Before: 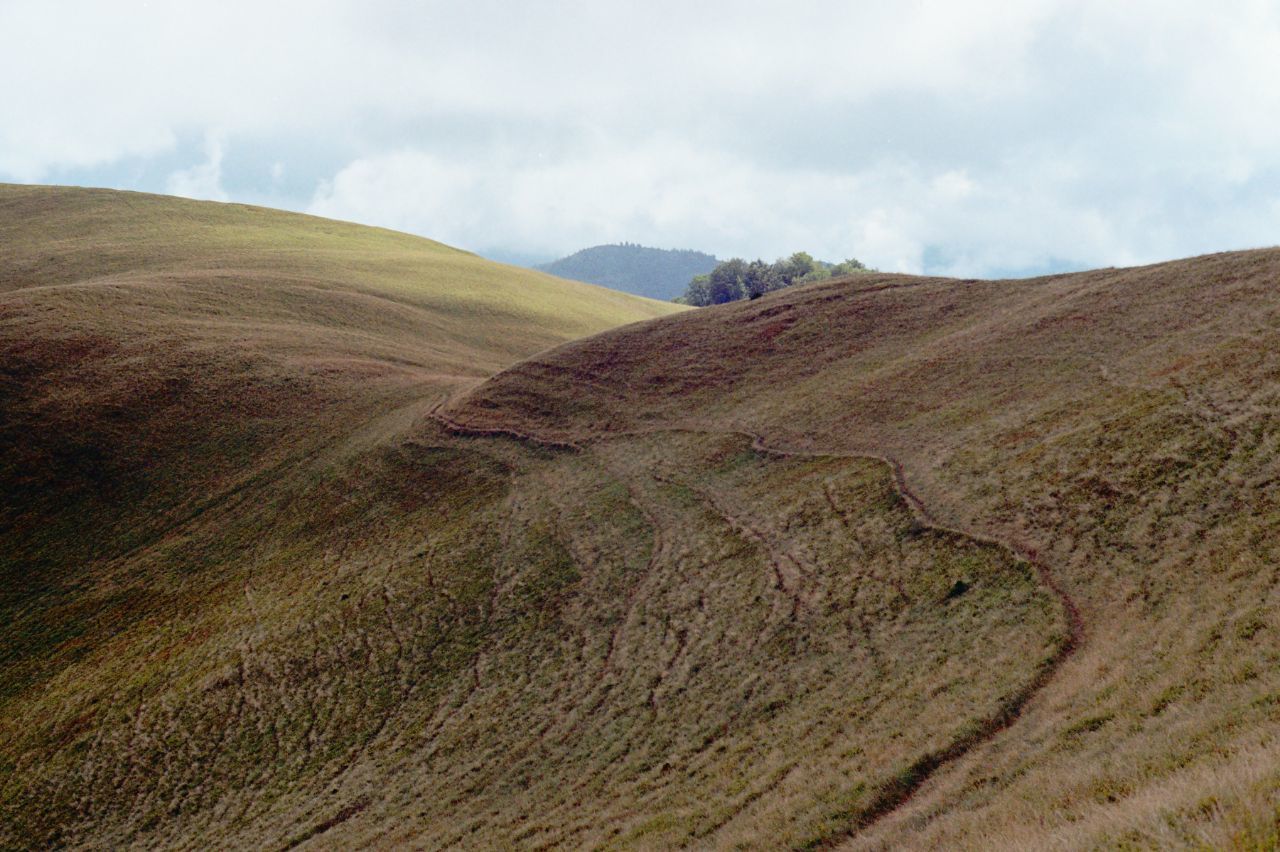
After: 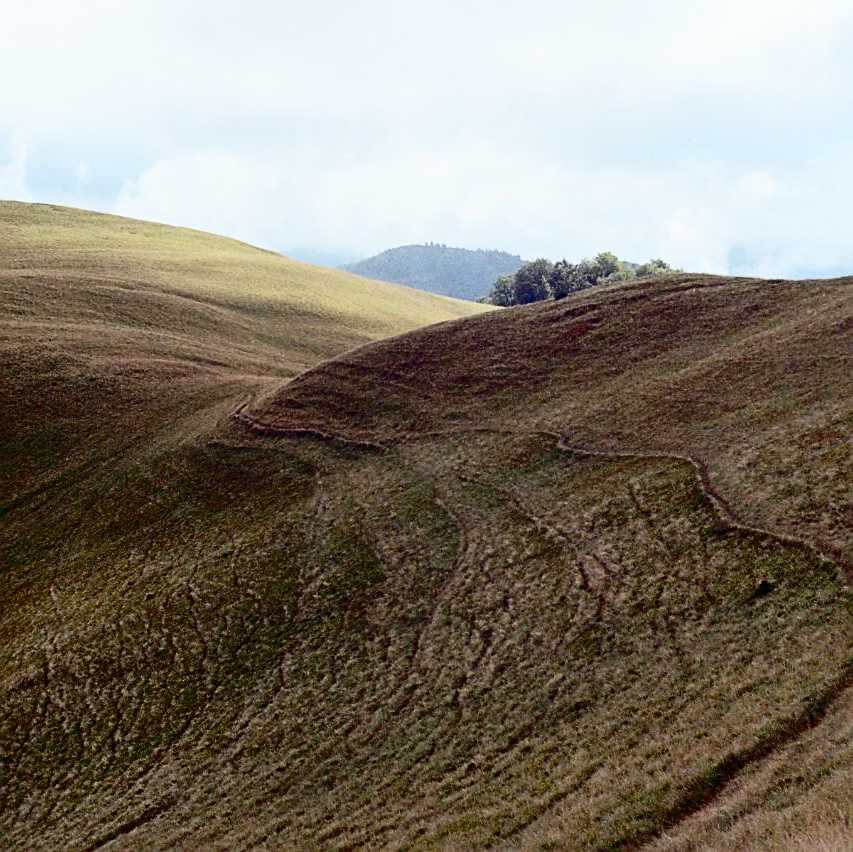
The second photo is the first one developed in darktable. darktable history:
sharpen: on, module defaults
crop and rotate: left 15.305%, right 18.015%
contrast brightness saturation: contrast 0.292
